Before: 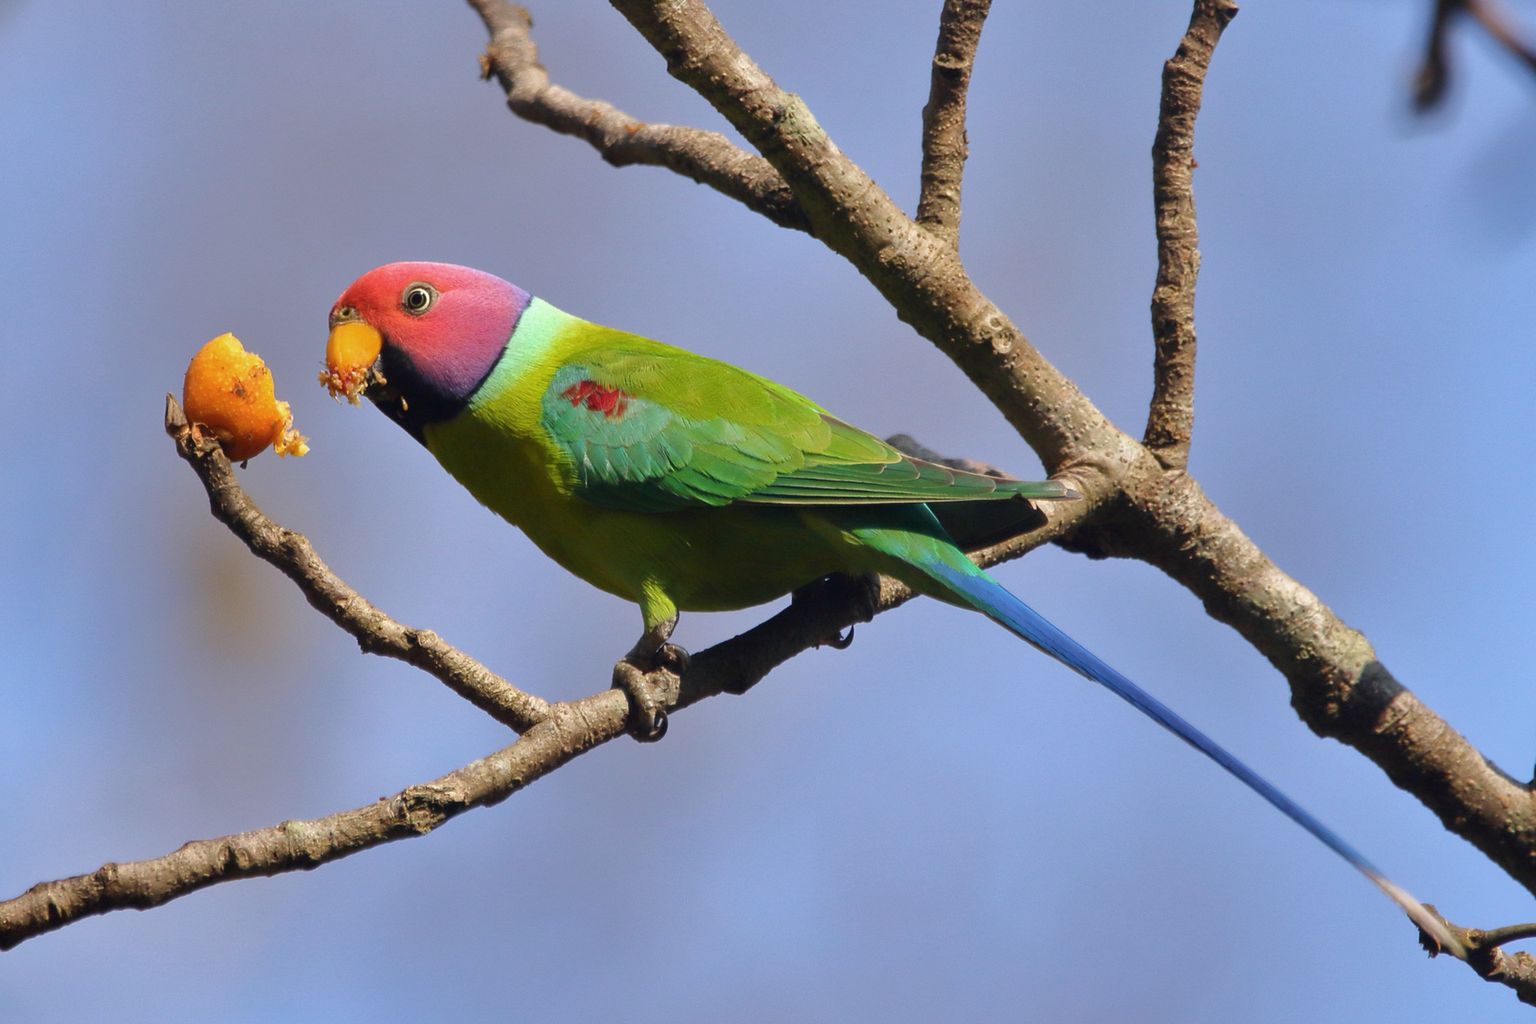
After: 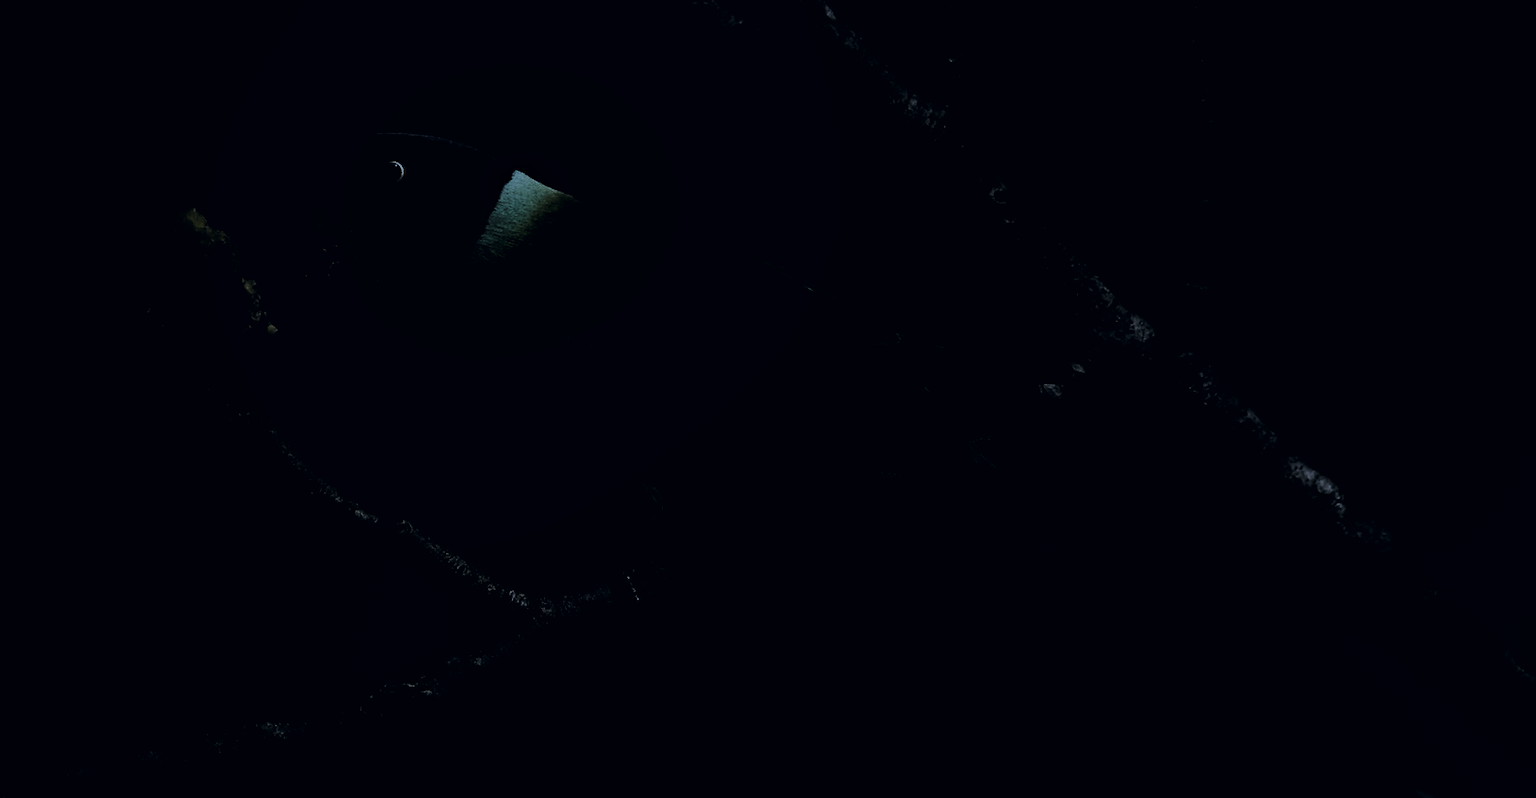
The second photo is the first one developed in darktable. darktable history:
crop and rotate: left 2.991%, top 13.302%, right 1.981%, bottom 12.636%
color correction: highlights a* 2.75, highlights b* 5, shadows a* -2.04, shadows b* -4.84, saturation 0.8
levels: levels [0.721, 0.937, 0.997]
white balance: red 0.871, blue 1.249
local contrast: detail 69%
contrast brightness saturation: contrast 0.16, saturation 0.32
